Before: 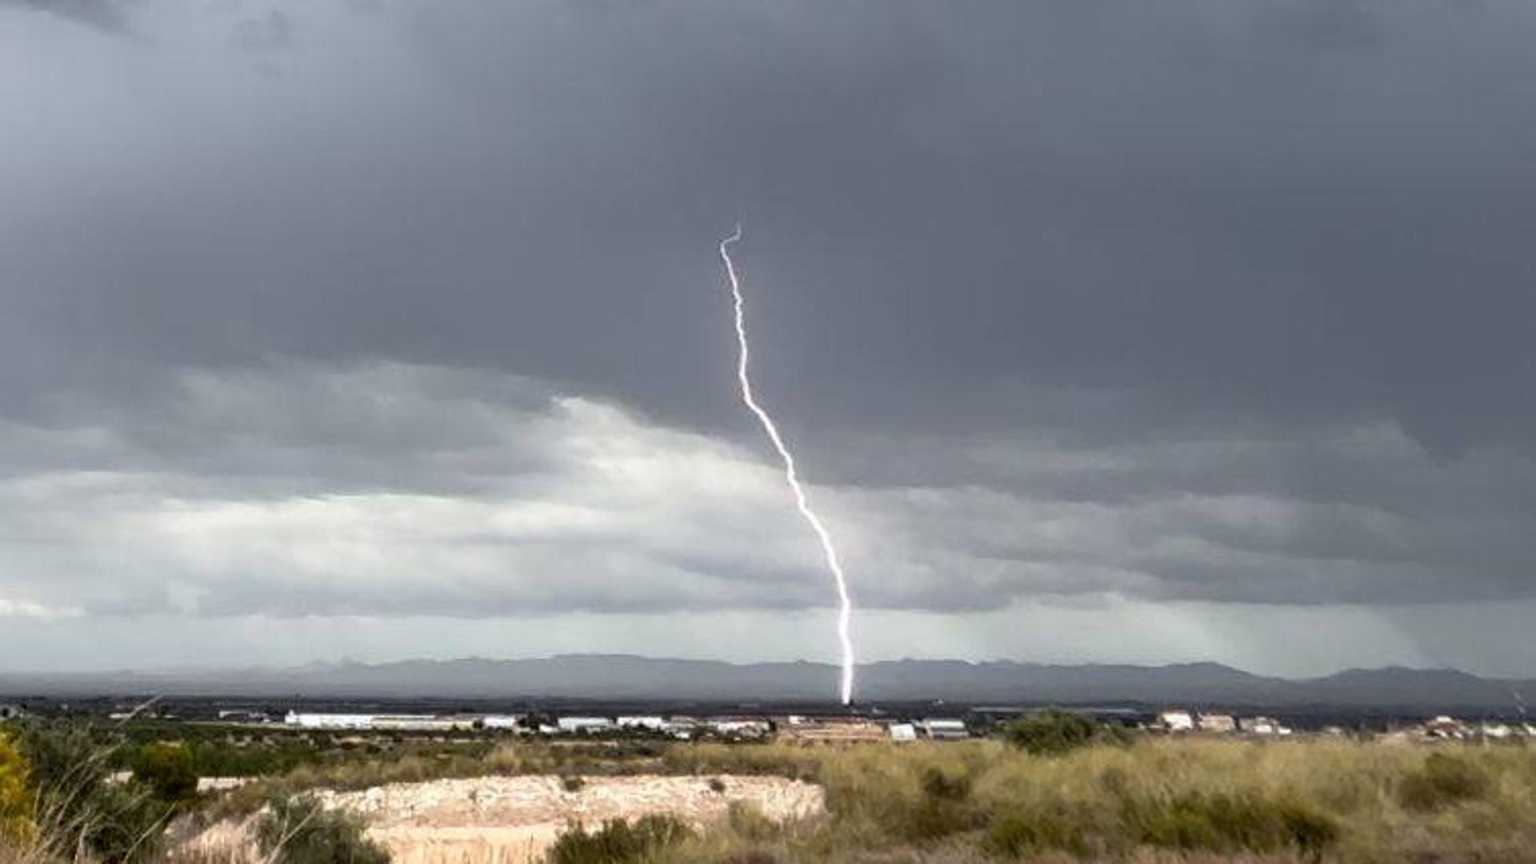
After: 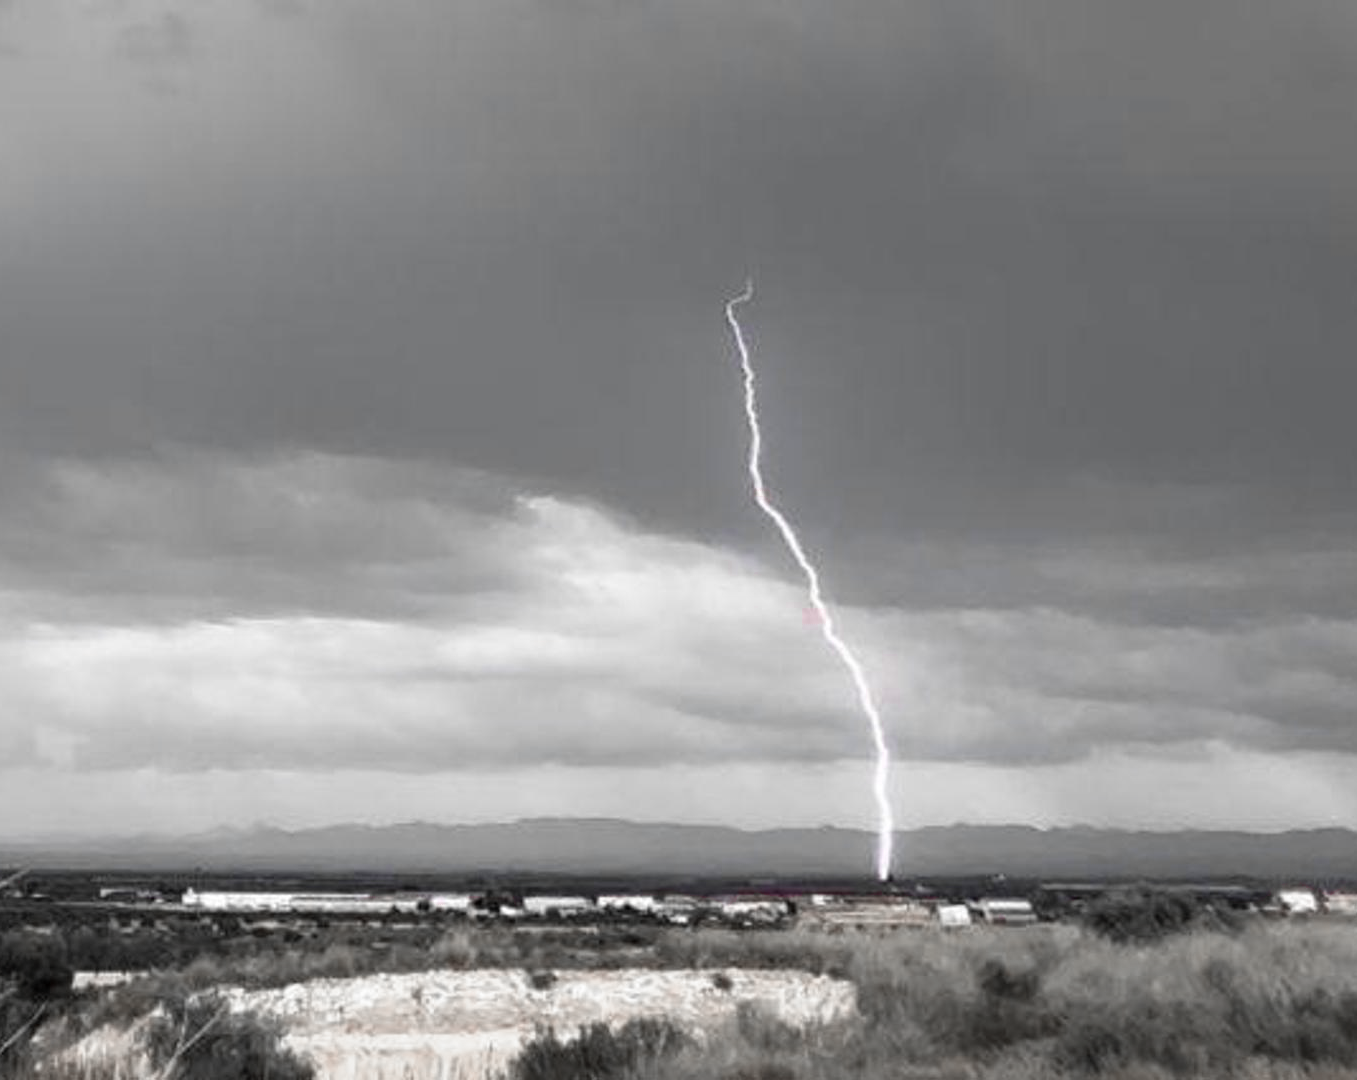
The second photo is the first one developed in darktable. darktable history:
color zones: curves: ch0 [(0, 0.278) (0.143, 0.5) (0.286, 0.5) (0.429, 0.5) (0.571, 0.5) (0.714, 0.5) (0.857, 0.5) (1, 0.5)]; ch1 [(0, 1) (0.143, 0.165) (0.286, 0) (0.429, 0) (0.571, 0) (0.714, 0) (0.857, 0.5) (1, 0.5)]; ch2 [(0, 0.508) (0.143, 0.5) (0.286, 0.5) (0.429, 0.5) (0.571, 0.5) (0.714, 0.5) (0.857, 0.5) (1, 0.5)]
crop and rotate: left 9.083%, right 20.238%
